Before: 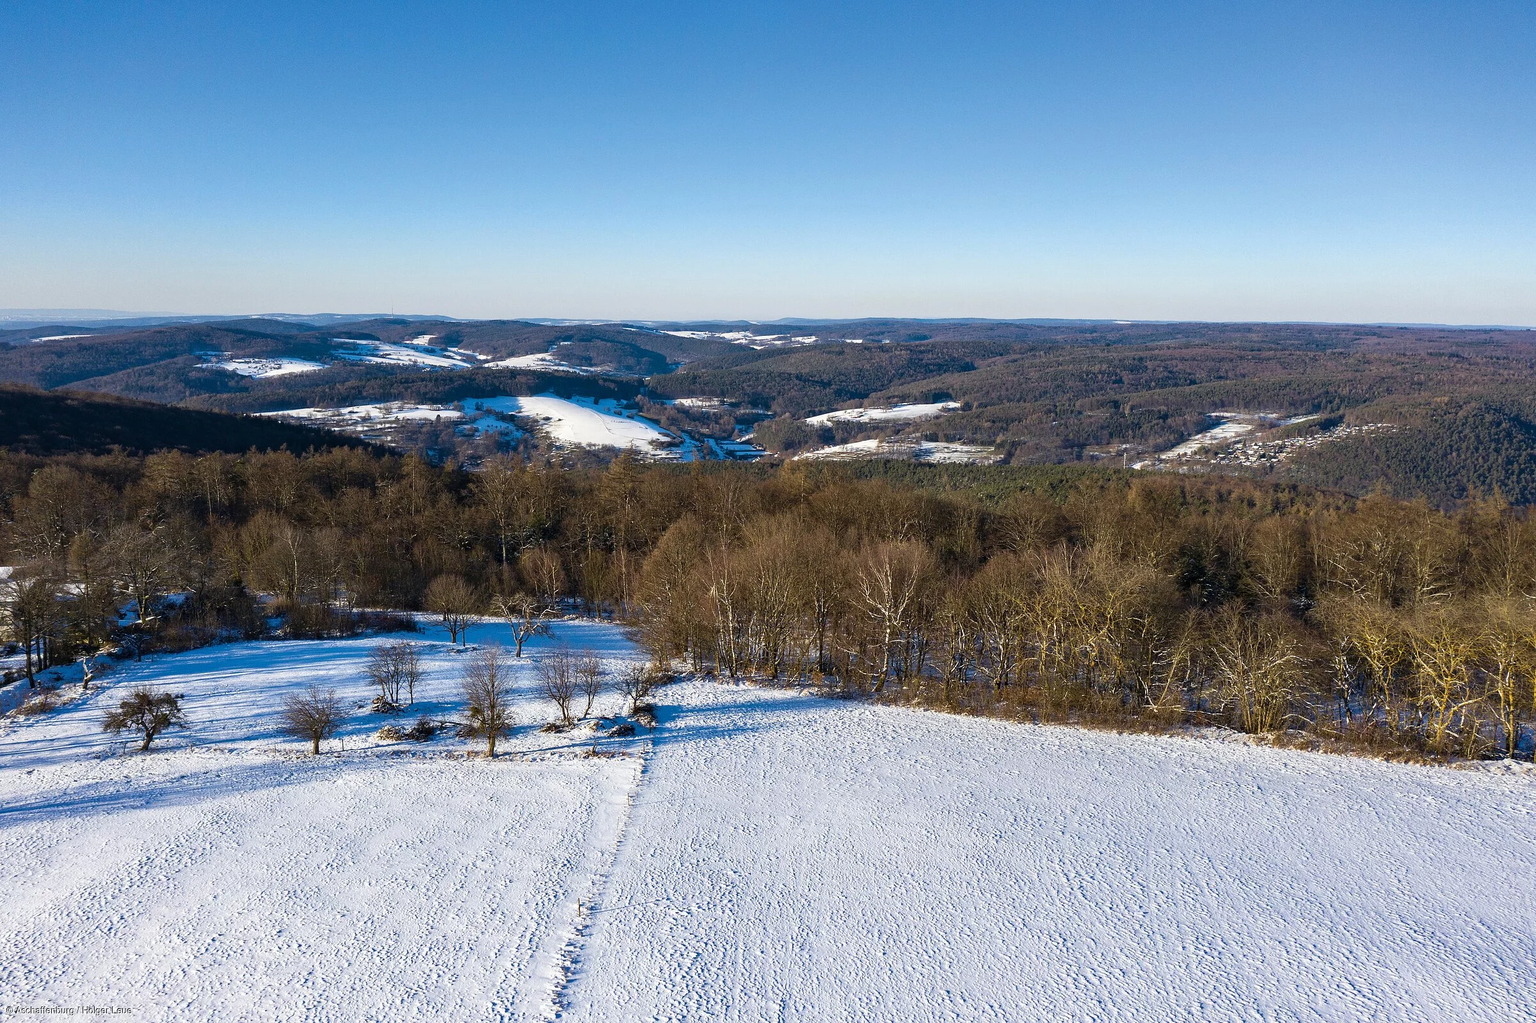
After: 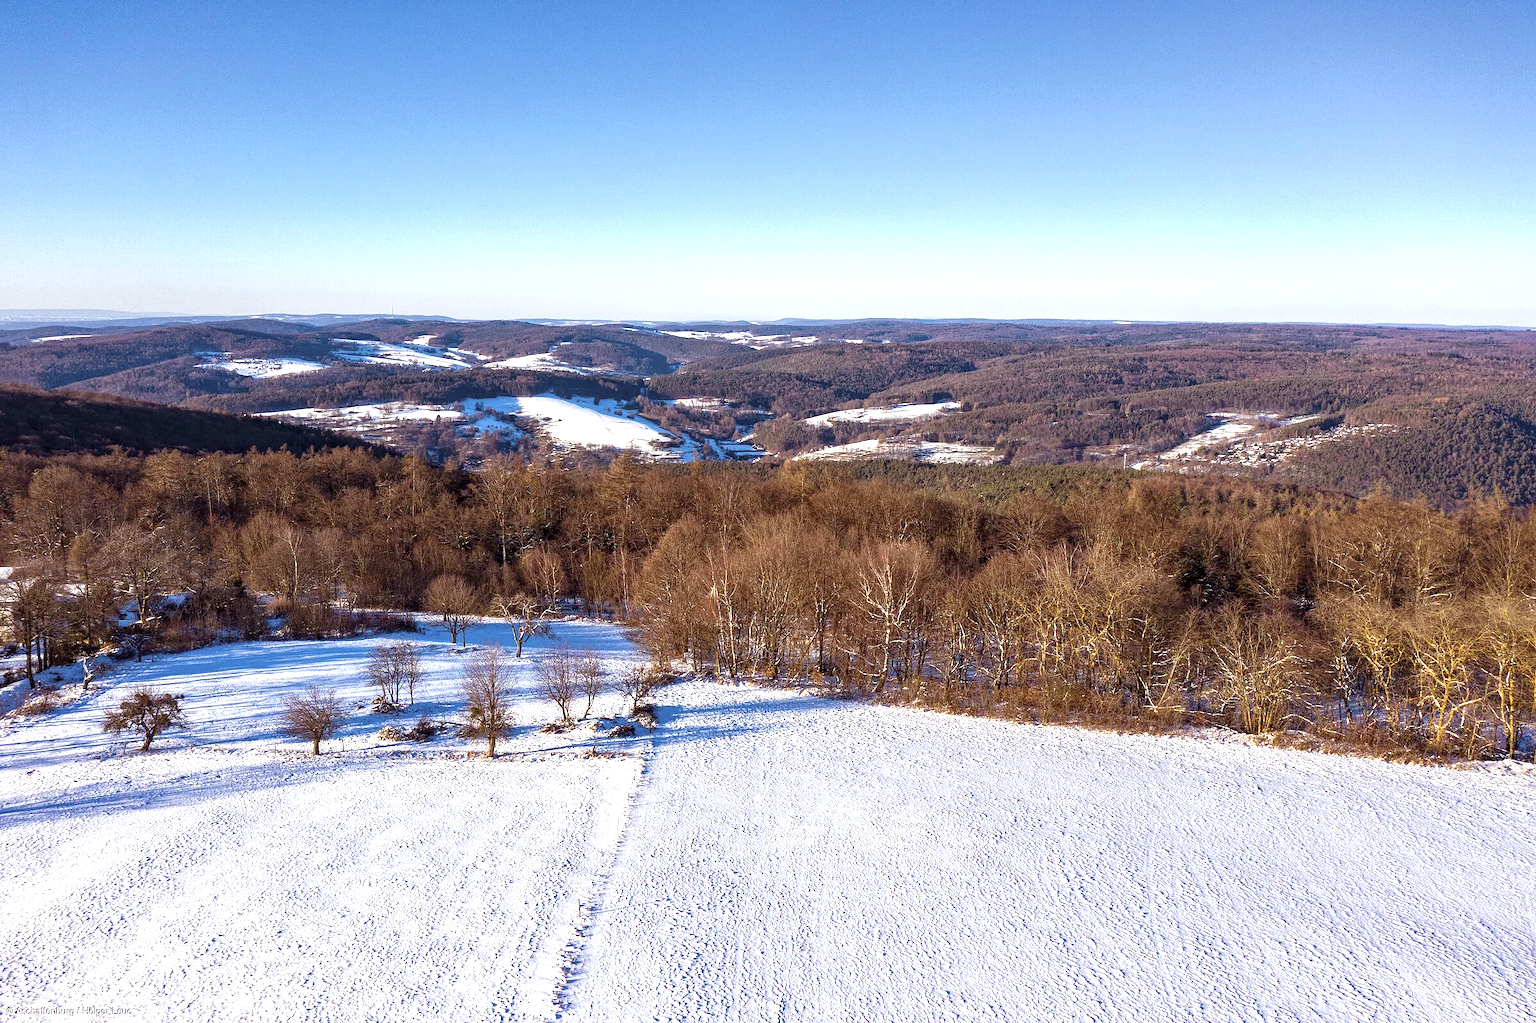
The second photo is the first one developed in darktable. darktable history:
local contrast: highlights 99%, shadows 86%, detail 160%, midtone range 0.2
exposure: black level correction 0.001, exposure 0.5 EV, compensate exposure bias true, compensate highlight preservation false
white balance: emerald 1
rgb levels: mode RGB, independent channels, levels [[0, 0.474, 1], [0, 0.5, 1], [0, 0.5, 1]]
